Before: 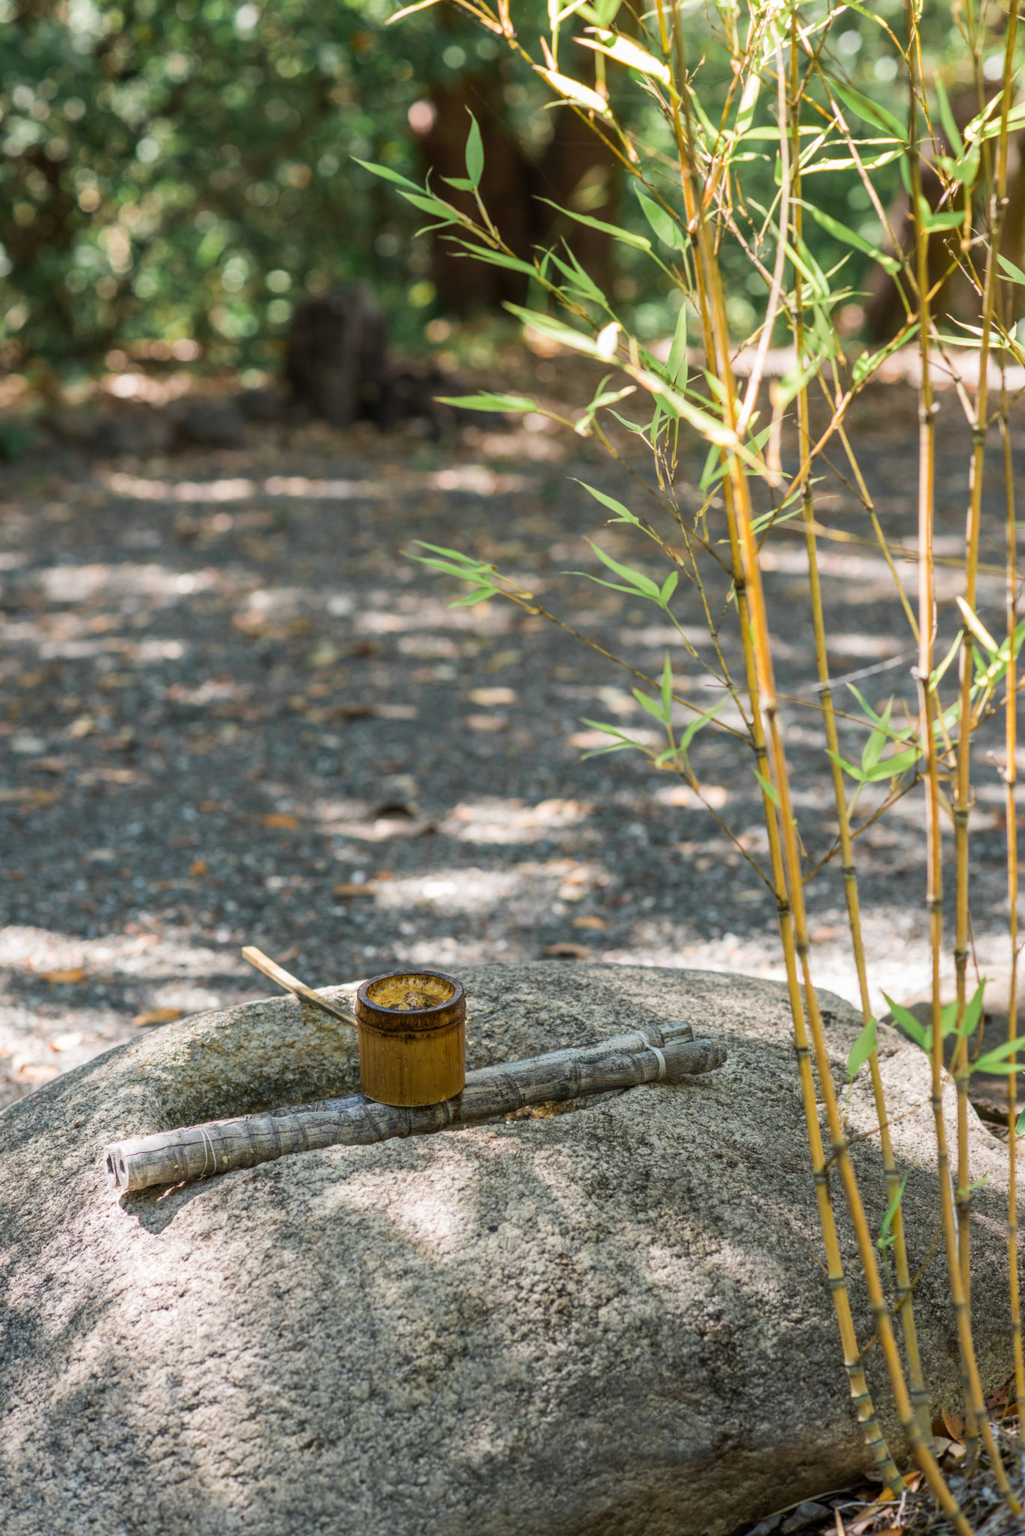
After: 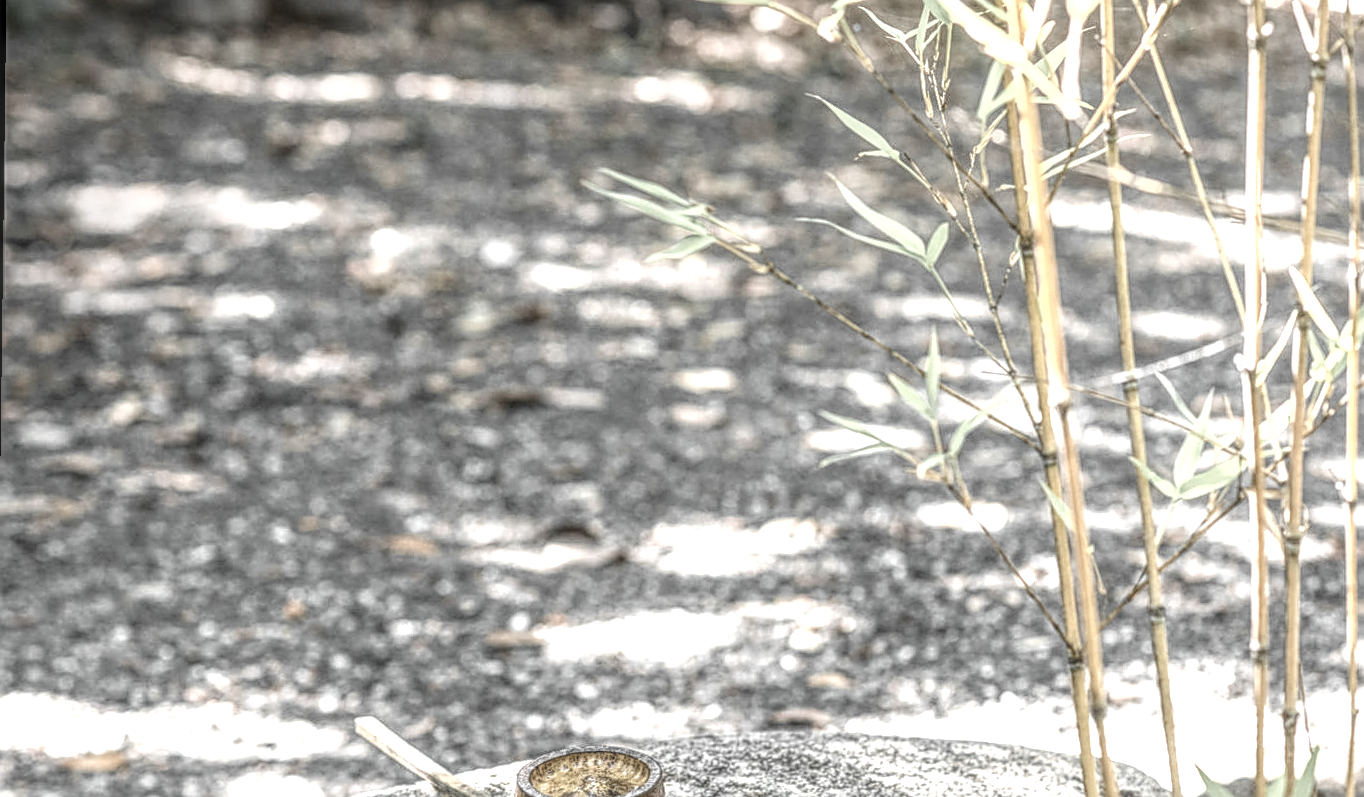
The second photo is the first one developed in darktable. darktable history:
sharpen: amount 0.6
local contrast: highlights 0%, shadows 0%, detail 200%, midtone range 0.25
color zones: curves: ch0 [(0, 0.613) (0.01, 0.613) (0.245, 0.448) (0.498, 0.529) (0.642, 0.665) (0.879, 0.777) (0.99, 0.613)]; ch1 [(0, 0.035) (0.121, 0.189) (0.259, 0.197) (0.415, 0.061) (0.589, 0.022) (0.732, 0.022) (0.857, 0.026) (0.991, 0.053)]
contrast brightness saturation: contrast 0.11, saturation -0.17
rotate and perspective: rotation 0.679°, lens shift (horizontal) 0.136, crop left 0.009, crop right 0.991, crop top 0.078, crop bottom 0.95
crop and rotate: top 23.84%, bottom 34.294%
exposure: black level correction 0, exposure 1.1 EV, compensate highlight preservation false
color balance rgb: perceptual saturation grading › global saturation 20%, perceptual saturation grading › highlights -25%, perceptual saturation grading › shadows 25%
